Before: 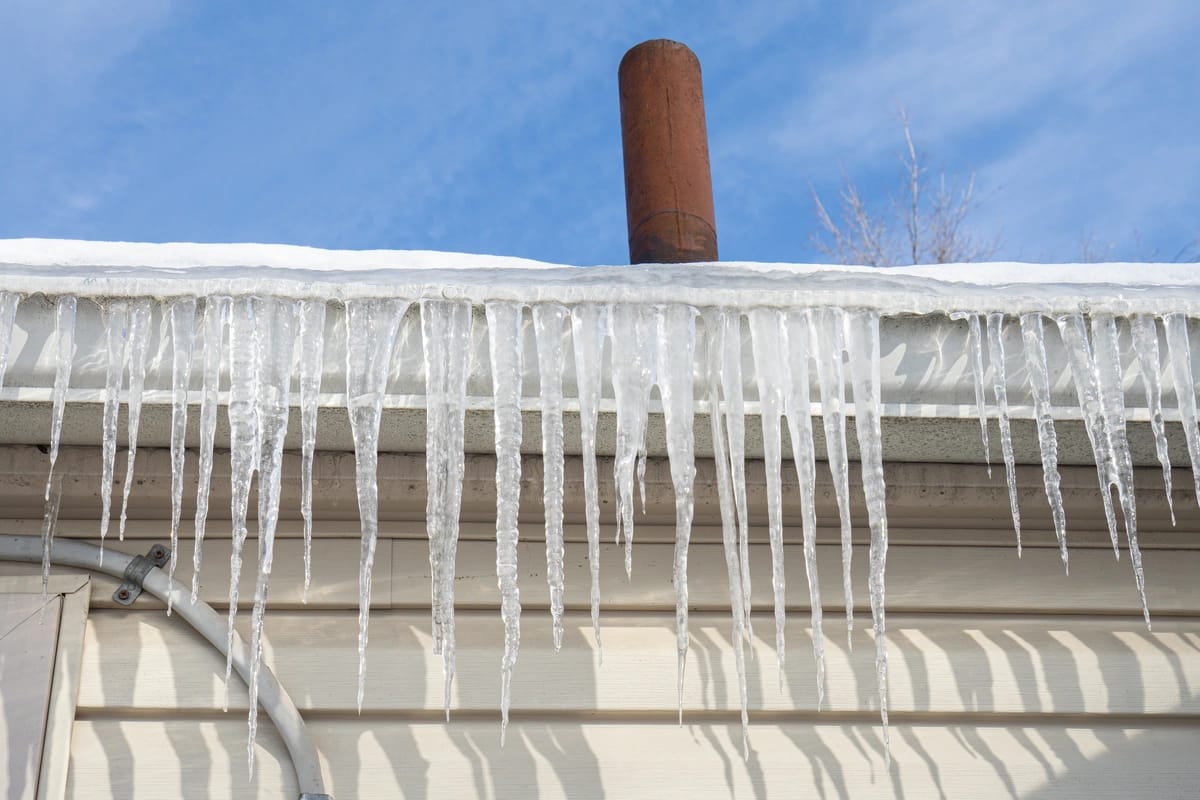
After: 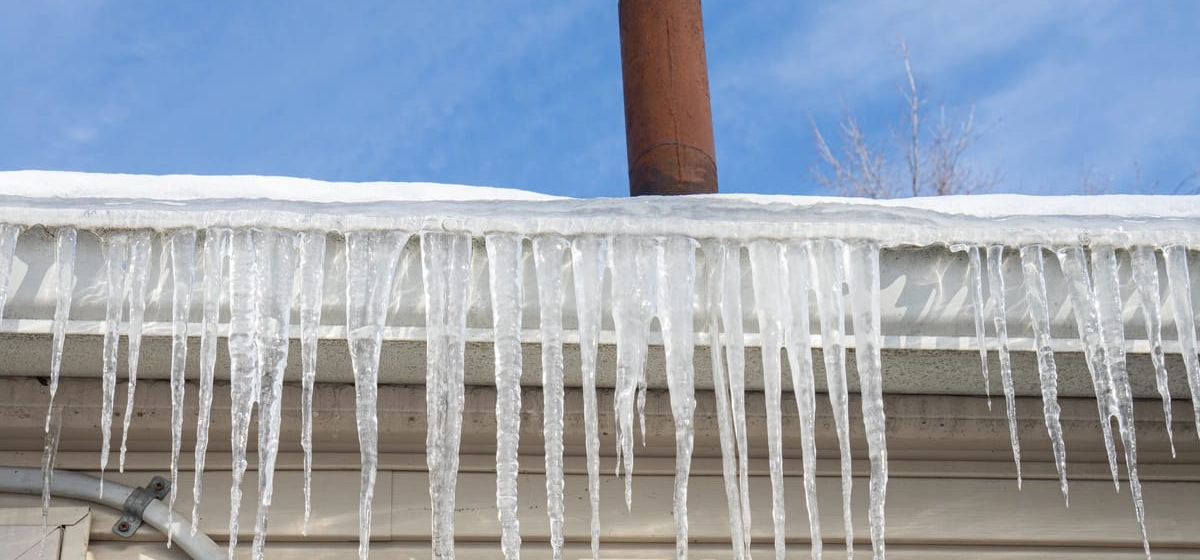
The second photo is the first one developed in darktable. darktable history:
crop and rotate: top 8.624%, bottom 21.367%
